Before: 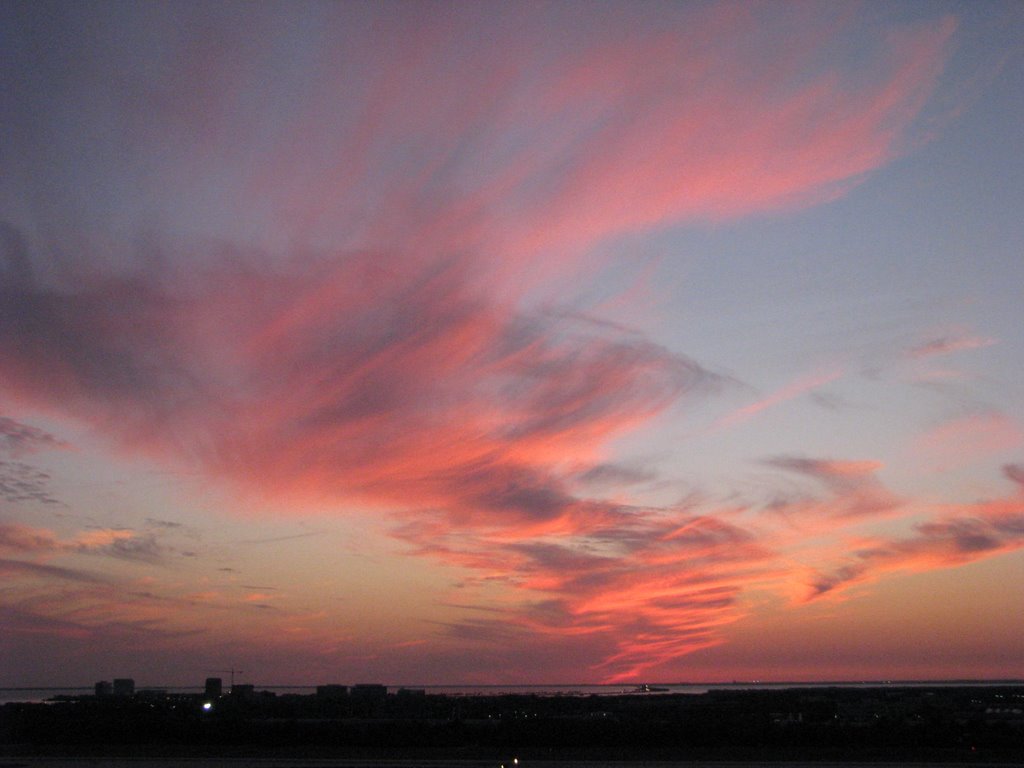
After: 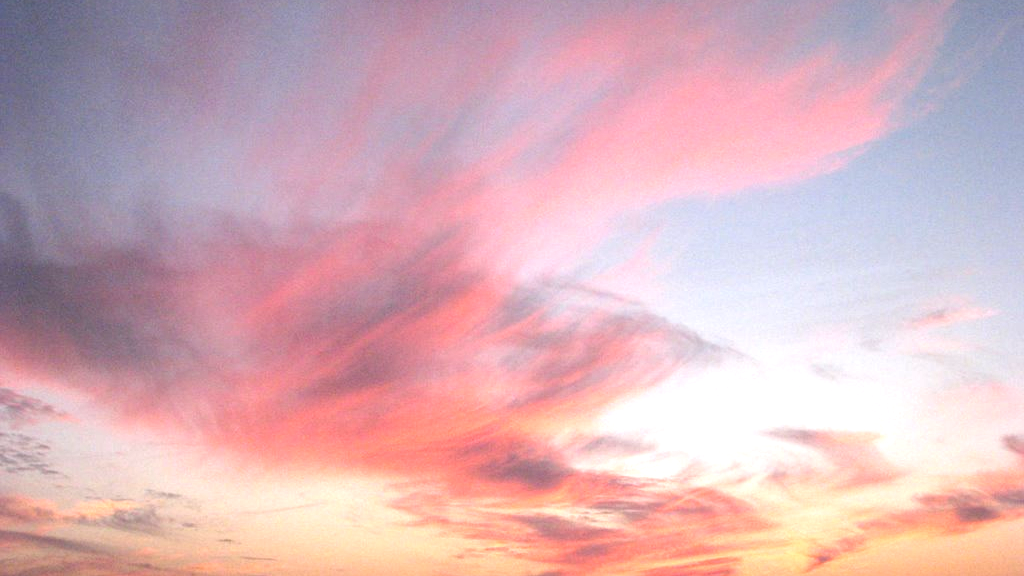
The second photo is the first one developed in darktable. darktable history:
crop: top 3.857%, bottom 21.132%
exposure: black level correction 0, exposure 1.2 EV, compensate exposure bias true, compensate highlight preservation false
local contrast: on, module defaults
